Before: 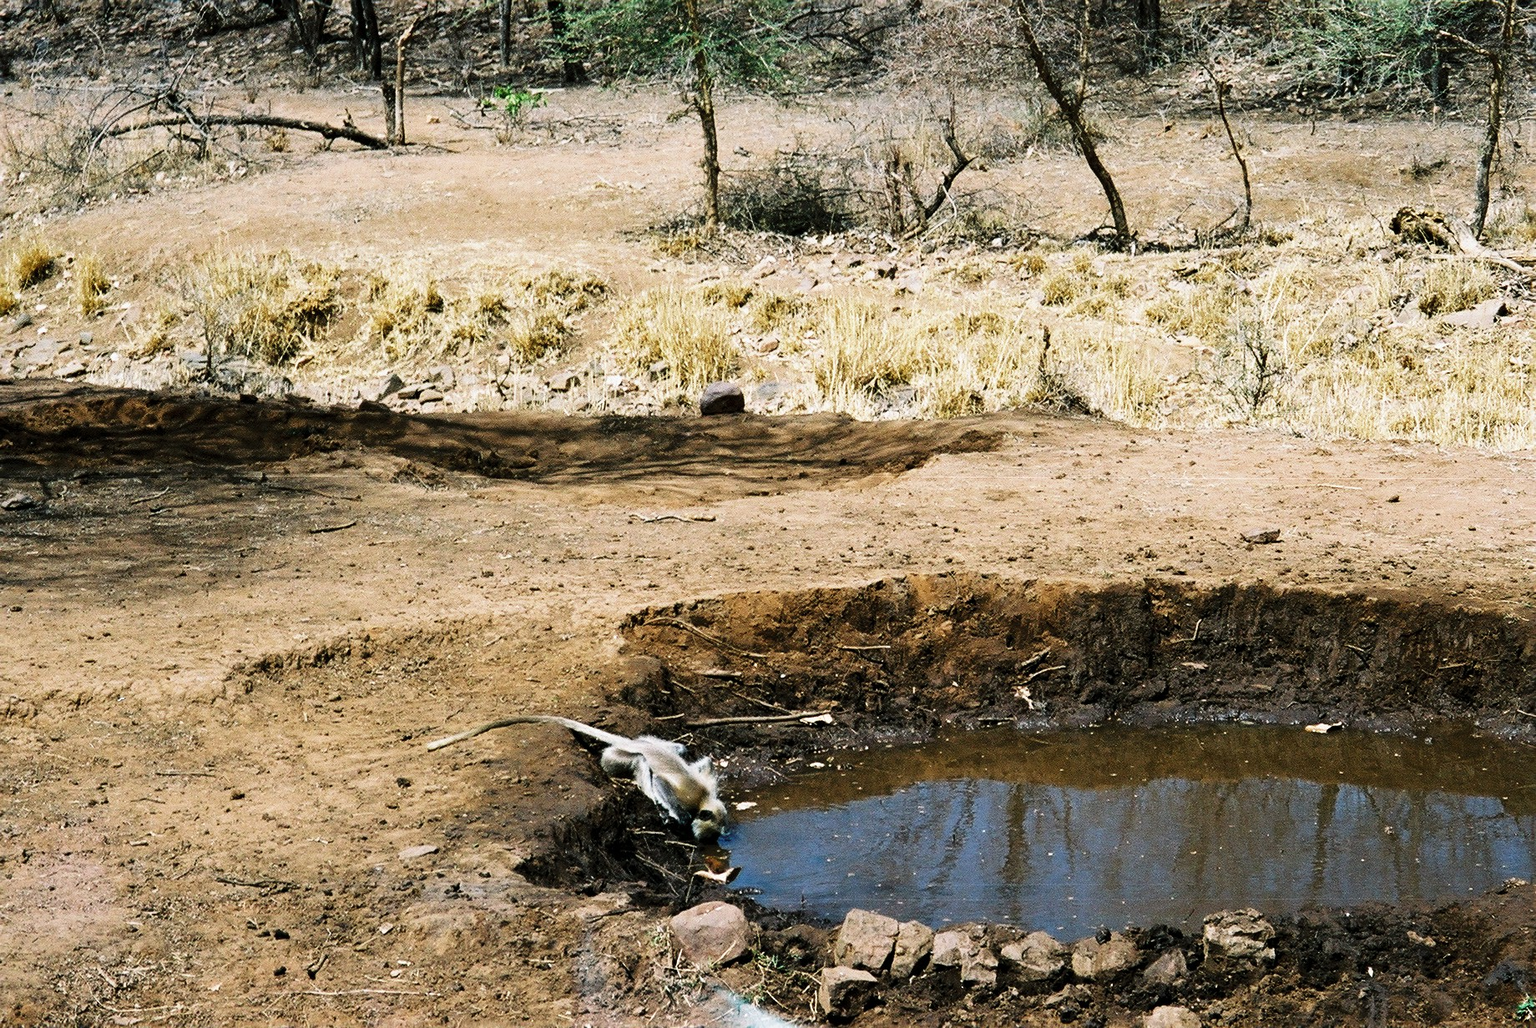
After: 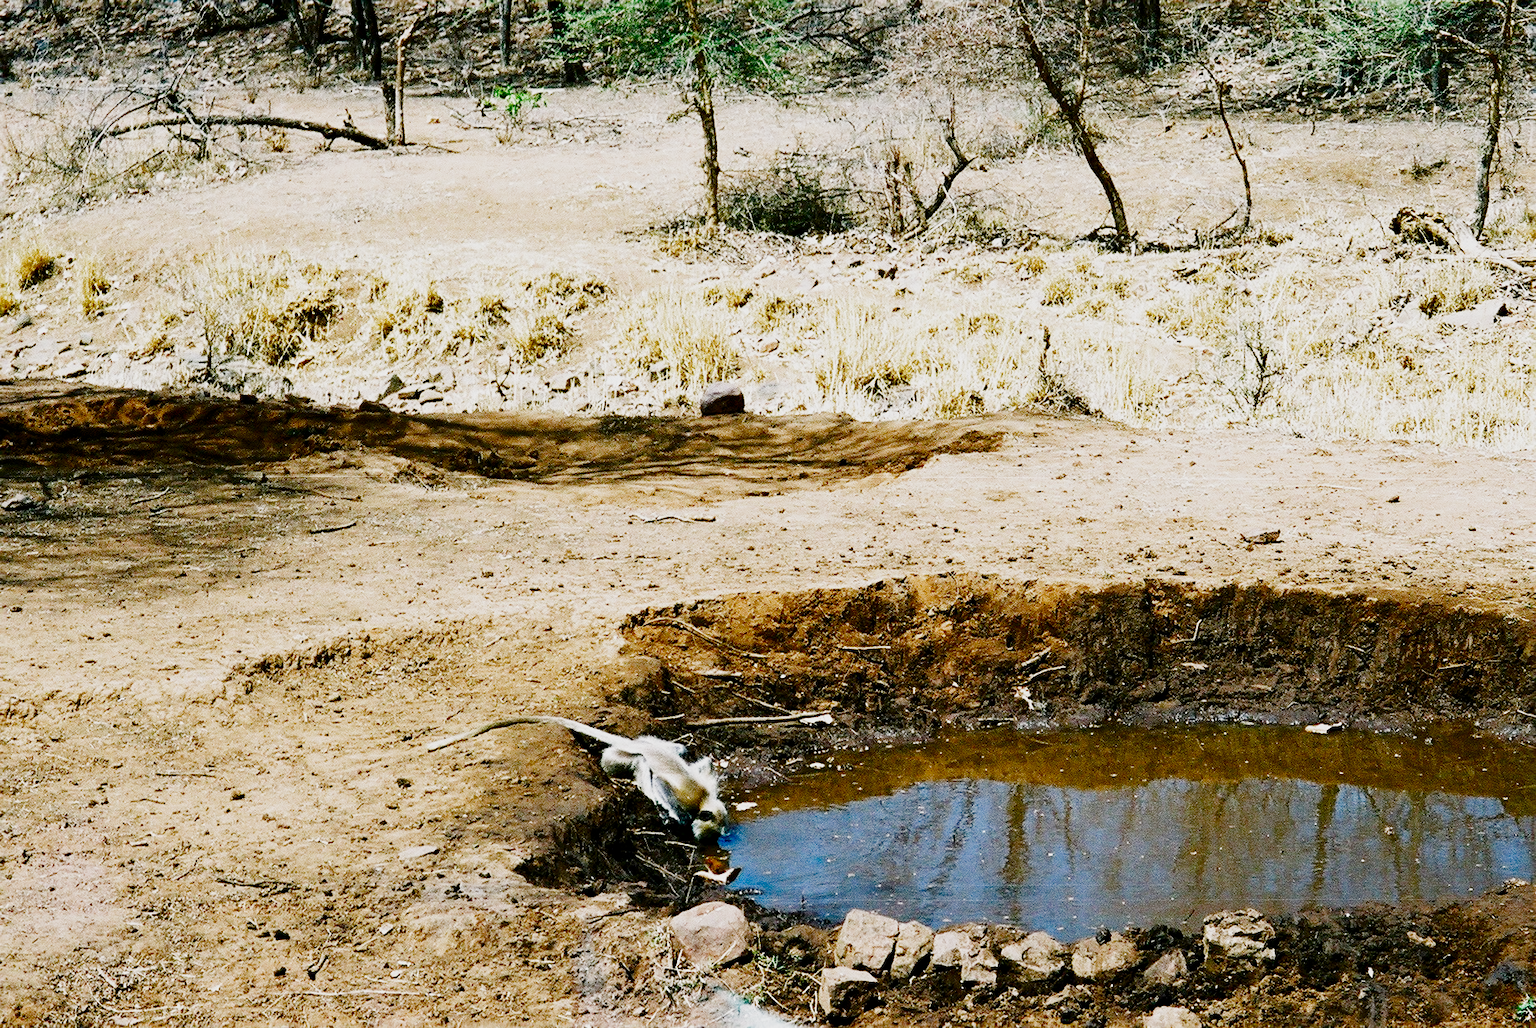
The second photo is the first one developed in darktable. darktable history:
color balance rgb: linear chroma grading › global chroma 8.683%, perceptual saturation grading › global saturation 0.87%, perceptual saturation grading › highlights -8.663%, perceptual saturation grading › mid-tones 18.321%, perceptual saturation grading › shadows 29.229%, contrast -9.74%
filmic rgb: black relative exposure -7.65 EV, white relative exposure 4.56 EV, hardness 3.61, preserve chrominance no, color science v5 (2021)
exposure: black level correction 0, exposure 1.122 EV, compensate highlight preservation false
contrast brightness saturation: contrast 0.124, brightness -0.122, saturation 0.2
